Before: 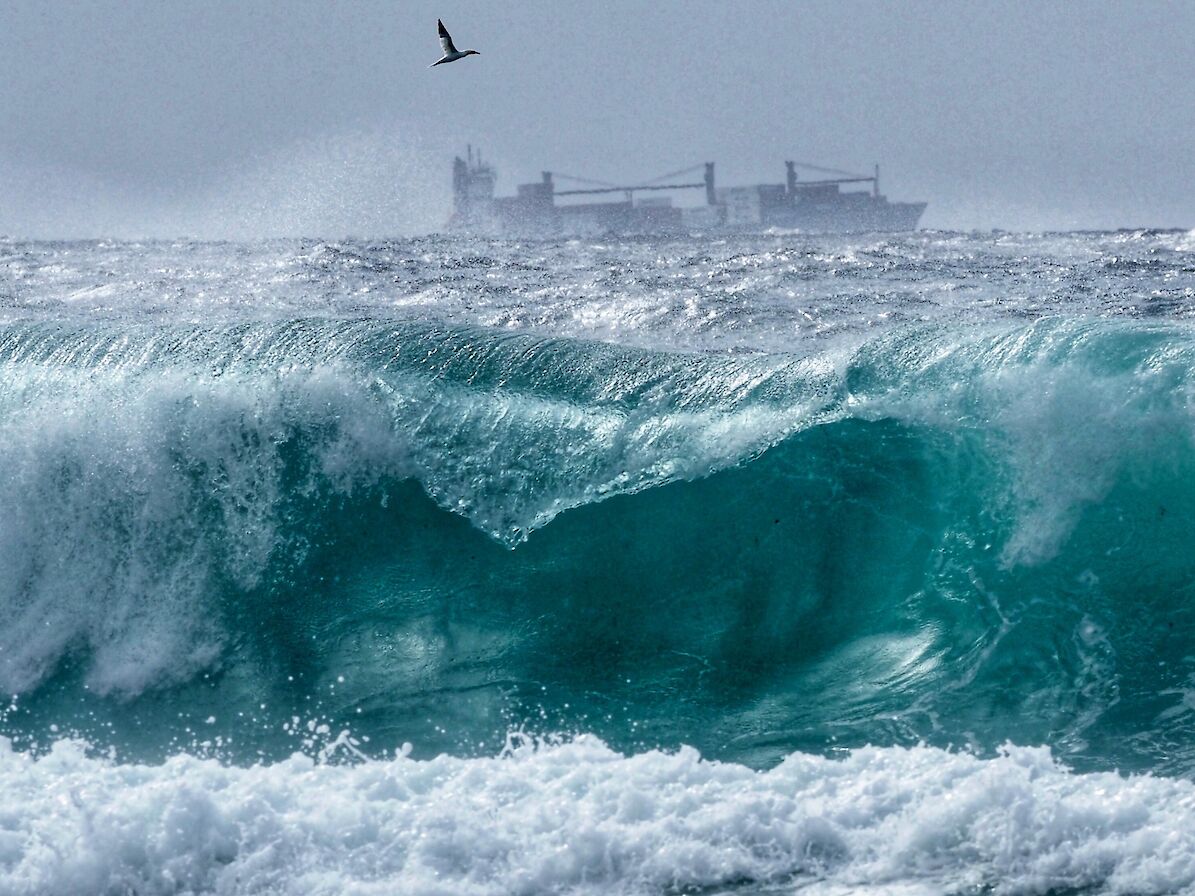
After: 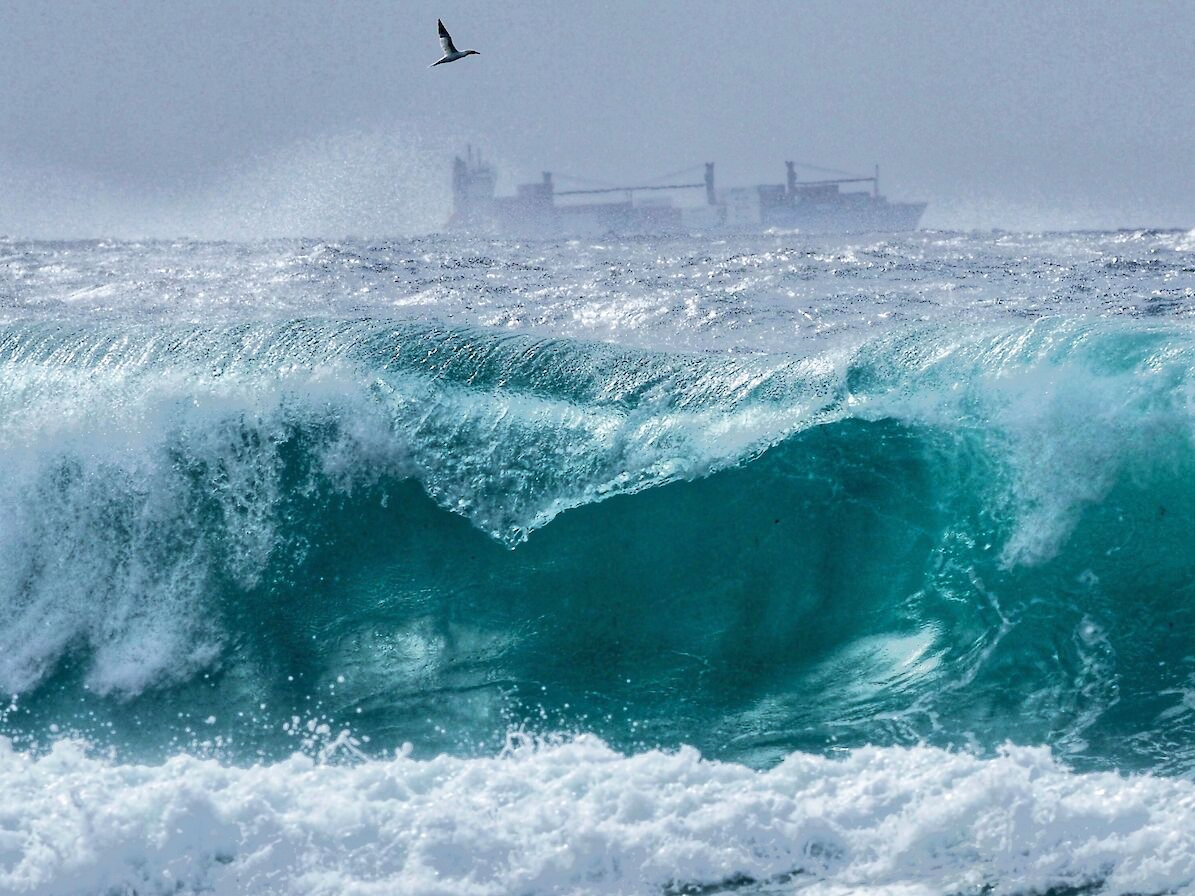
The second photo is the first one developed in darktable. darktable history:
tone equalizer: -7 EV -0.63 EV, -6 EV 1 EV, -5 EV -0.45 EV, -4 EV 0.43 EV, -3 EV 0.41 EV, -2 EV 0.15 EV, -1 EV -0.15 EV, +0 EV -0.39 EV, smoothing diameter 25%, edges refinement/feathering 10, preserve details guided filter
exposure: black level correction 0, exposure 0.5 EV, compensate exposure bias true, compensate highlight preservation false
